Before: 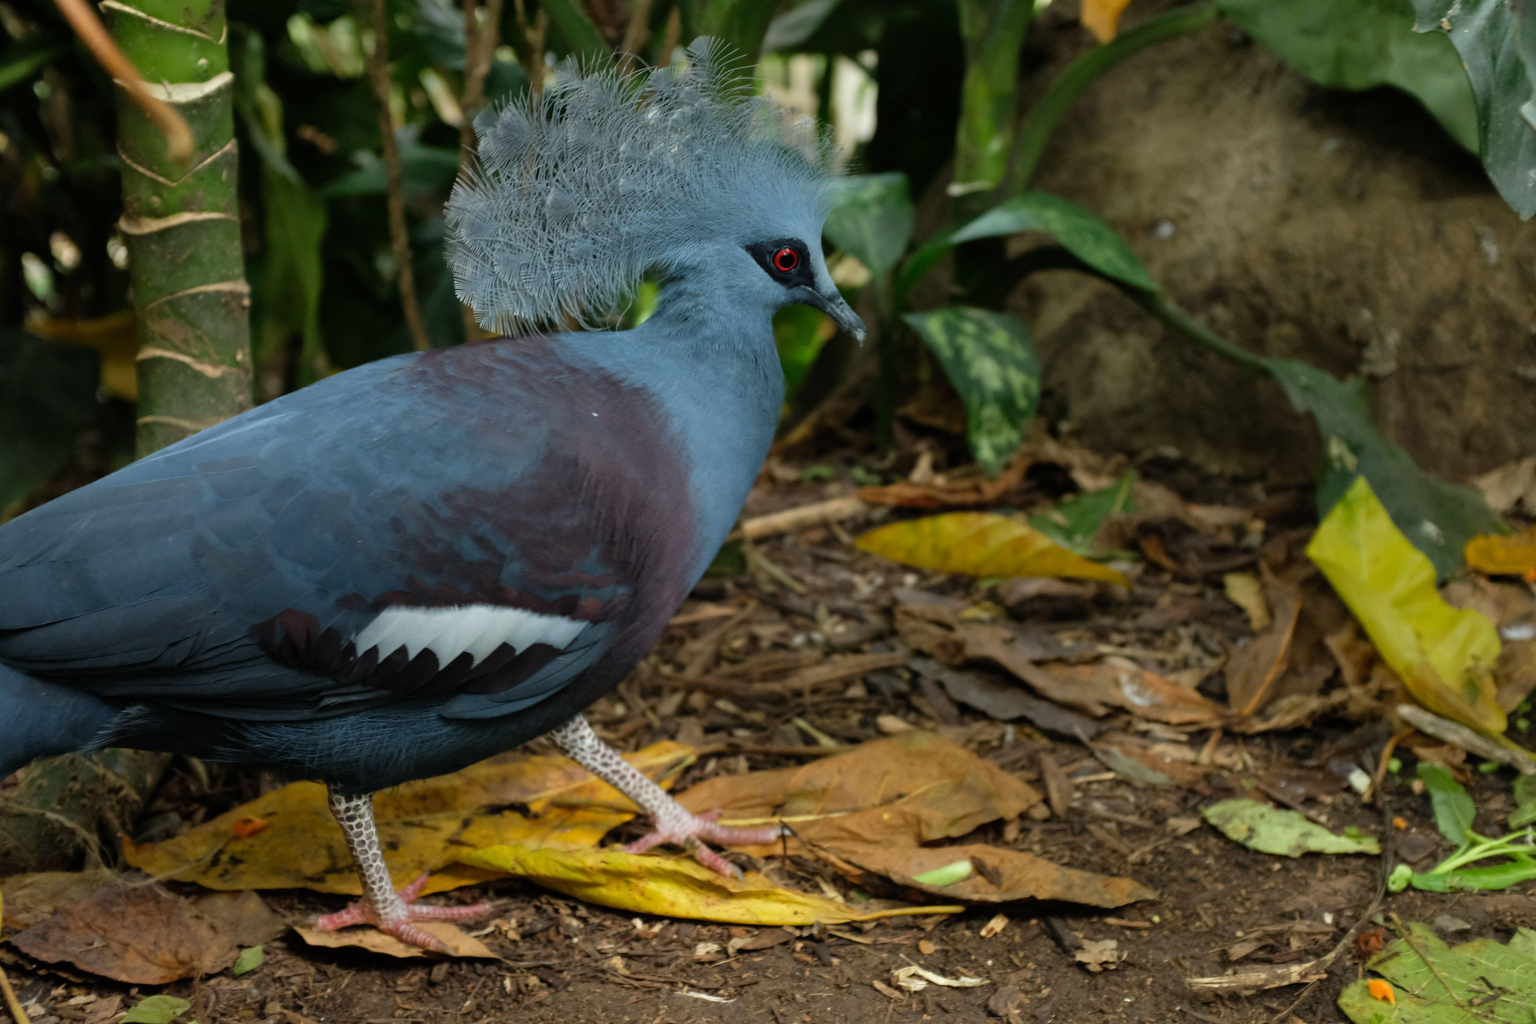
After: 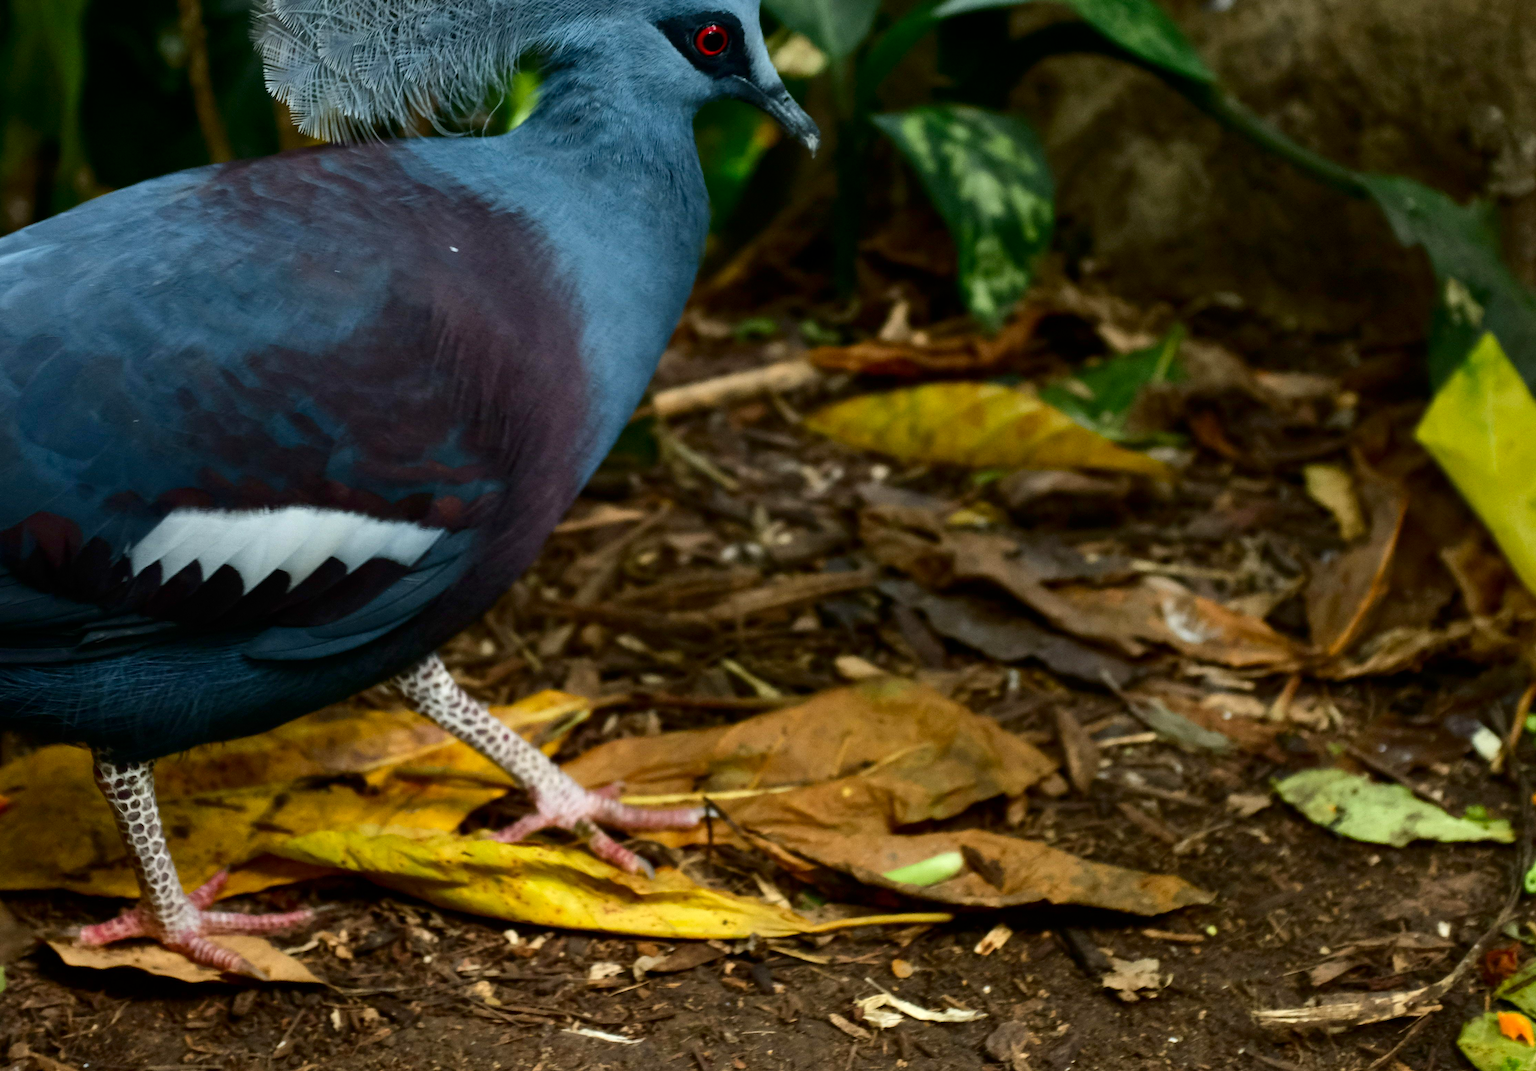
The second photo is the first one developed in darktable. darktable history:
crop: left 16.871%, top 22.488%, right 9.066%
shadows and highlights: radius 170.95, shadows 26.64, white point adjustment 3.13, highlights -68.56, soften with gaussian
contrast brightness saturation: contrast 0.213, brightness -0.113, saturation 0.213
